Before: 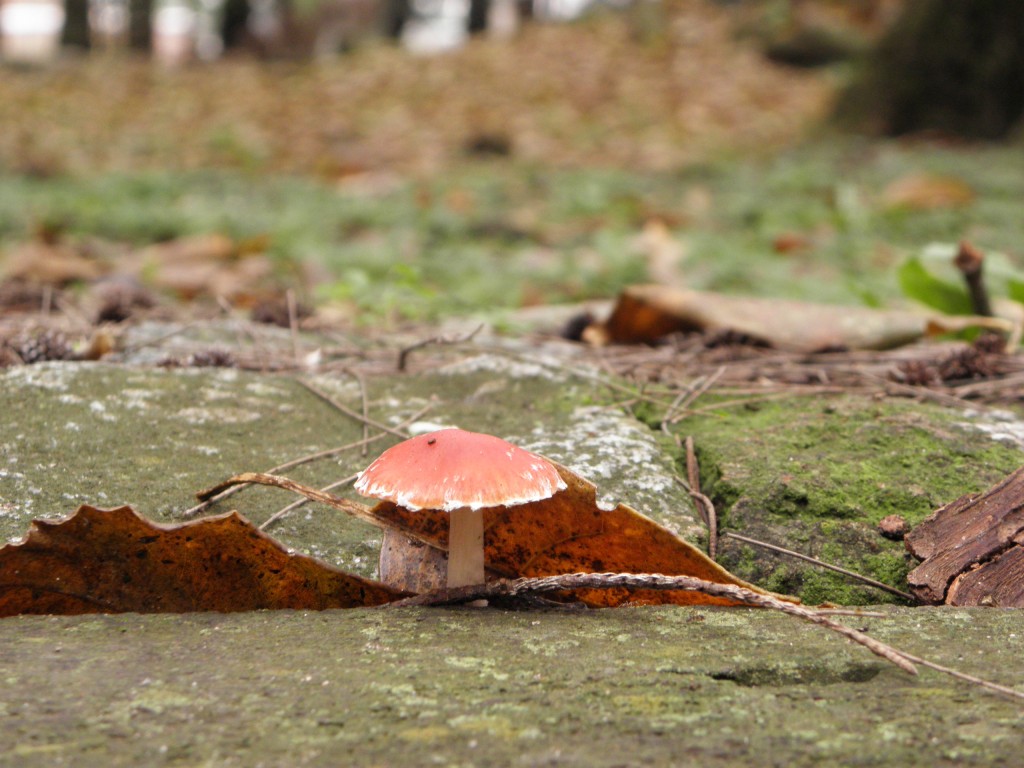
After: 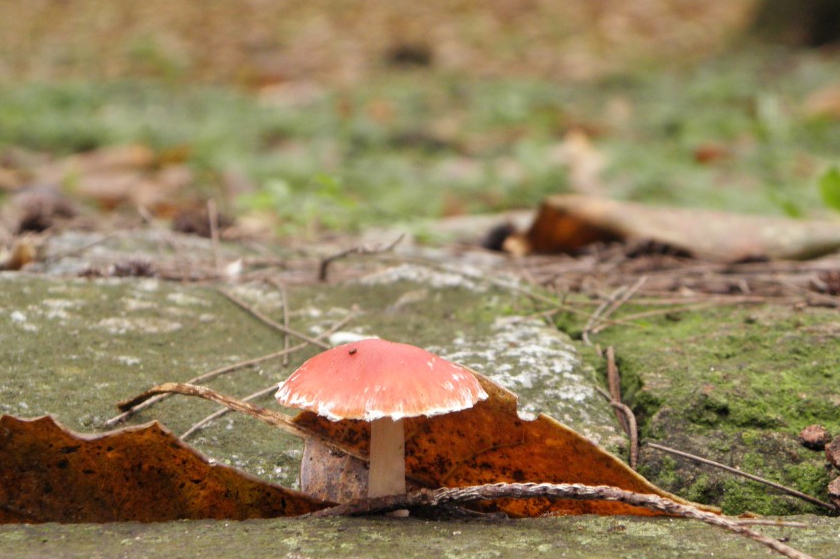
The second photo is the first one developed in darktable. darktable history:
exposure: exposure 0.014 EV, compensate highlight preservation false
crop: left 7.743%, top 11.725%, right 10.177%, bottom 15.478%
